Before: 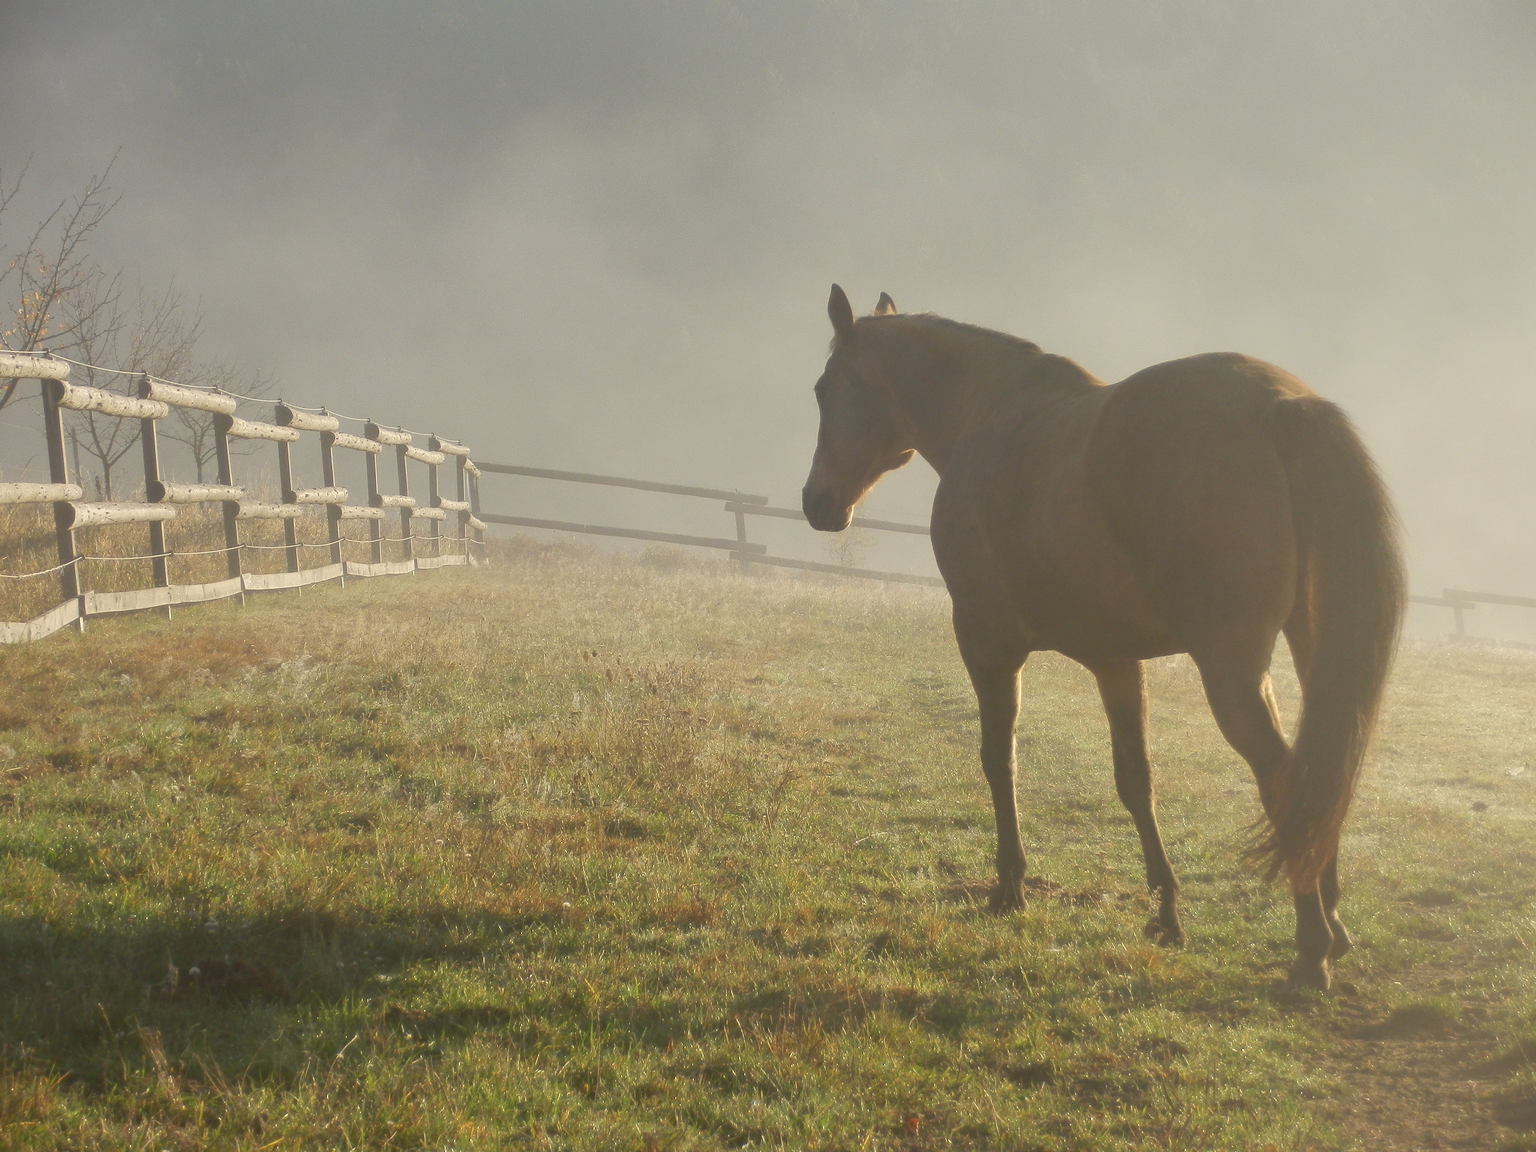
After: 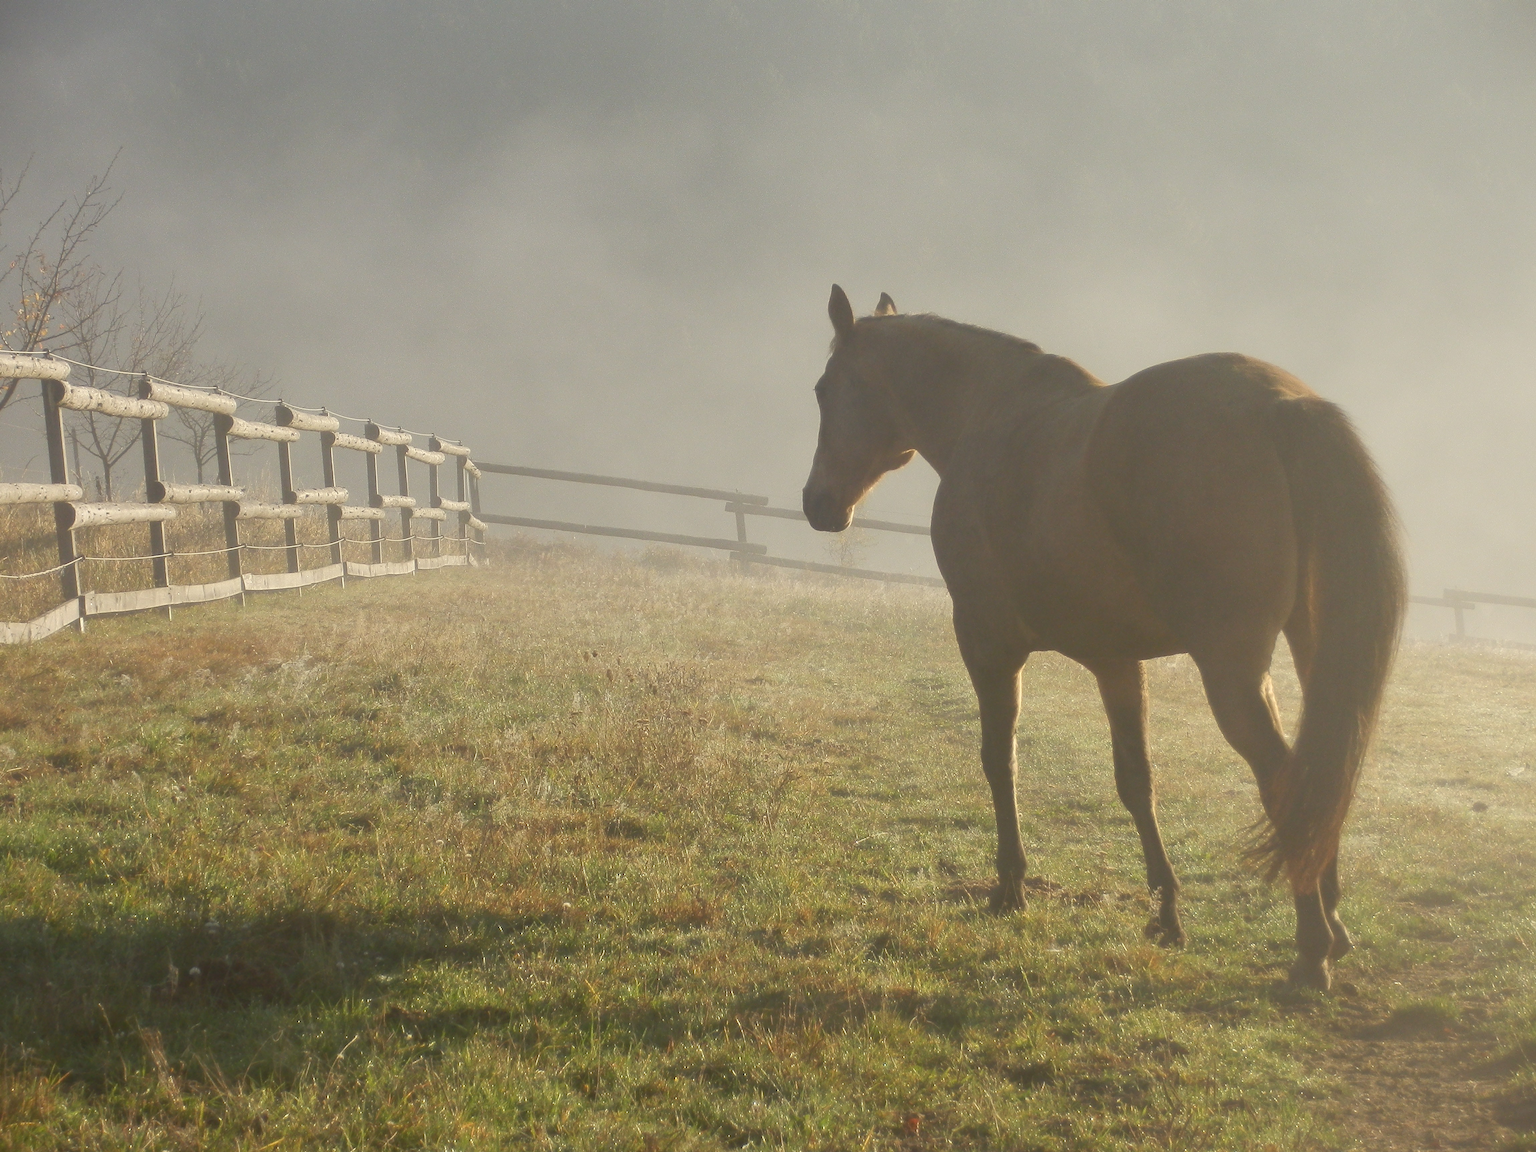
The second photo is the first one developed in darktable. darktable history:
color correction: highlights a* 0.034, highlights b* -0.52
